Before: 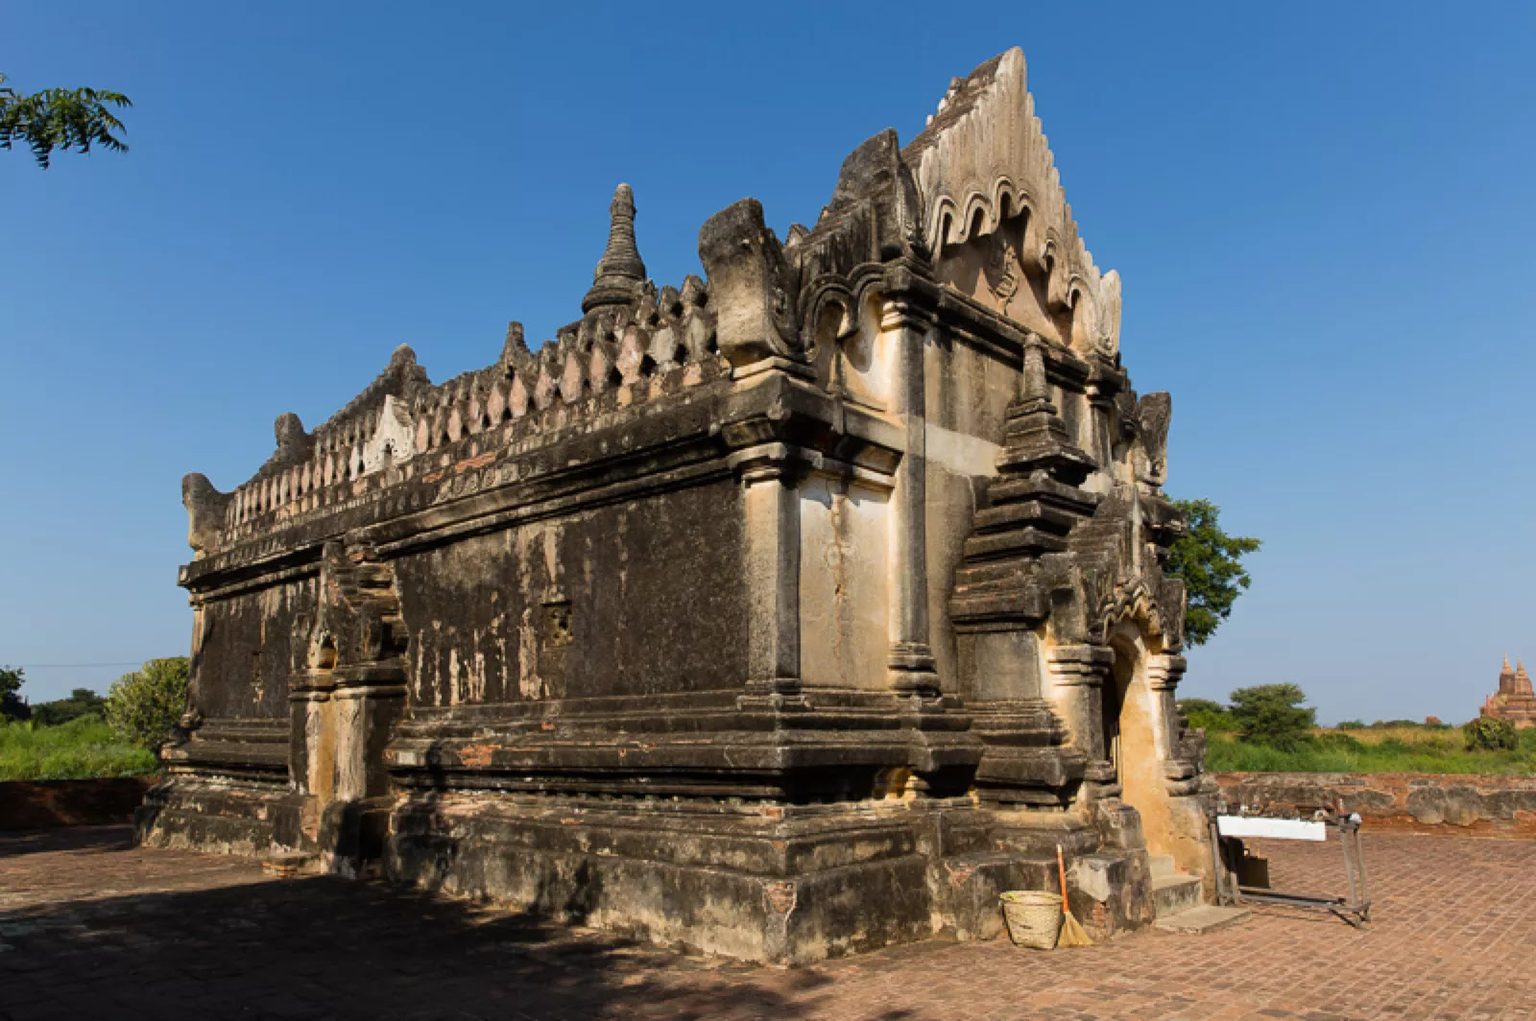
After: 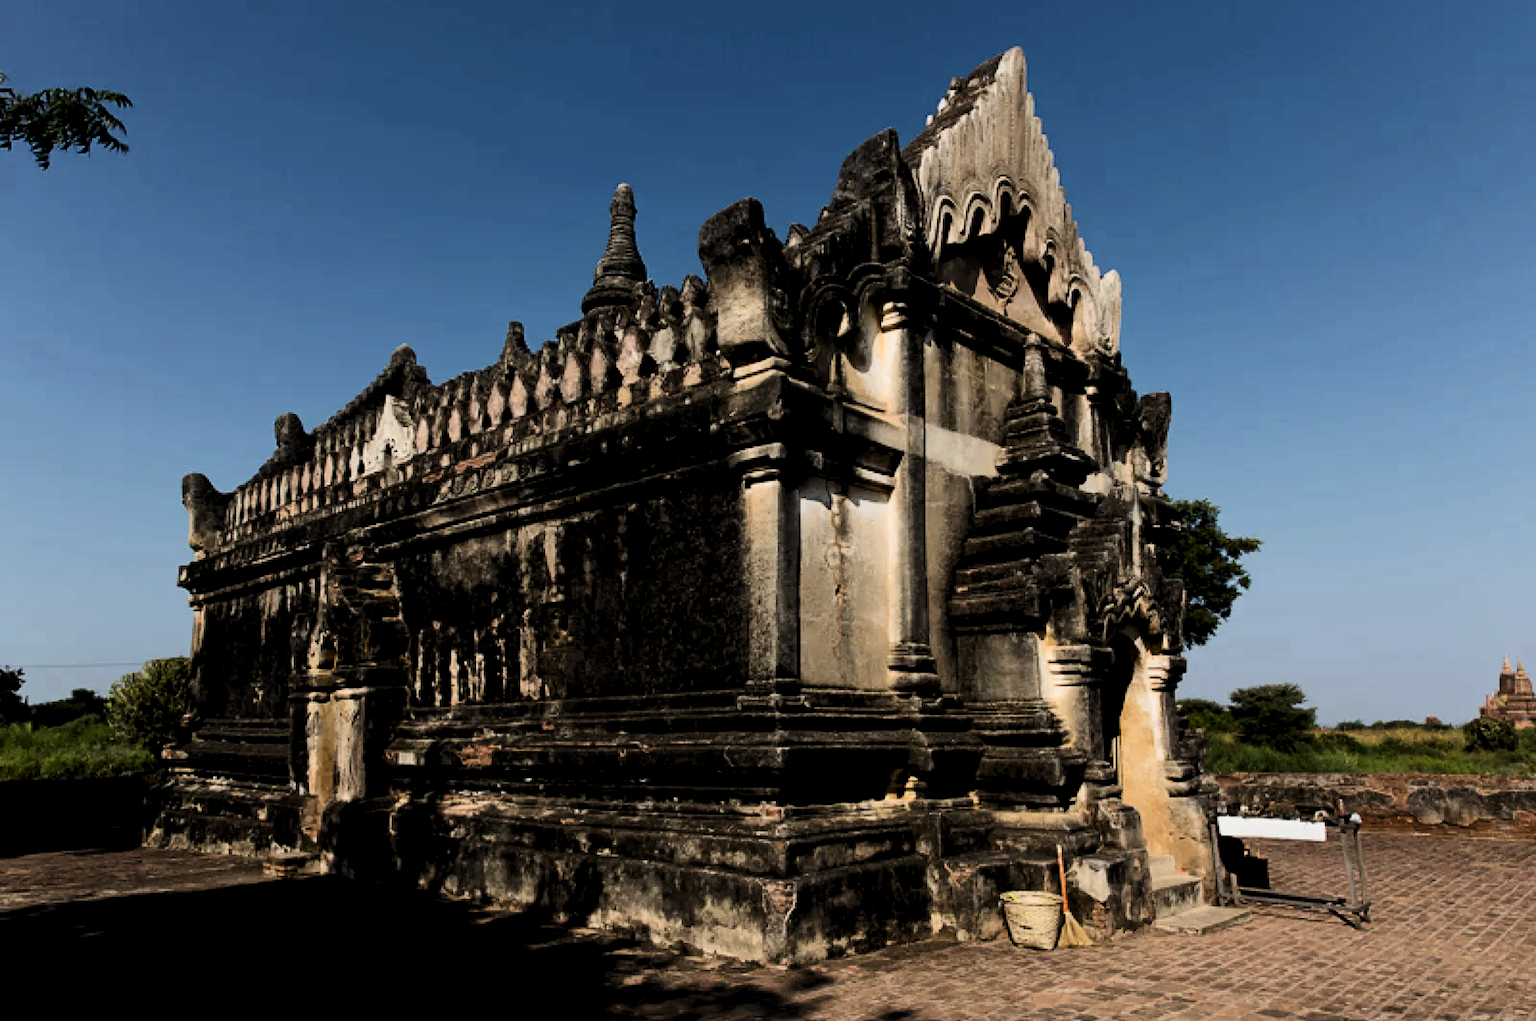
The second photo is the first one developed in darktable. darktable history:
exposure: black level correction 0.001, exposure -0.2 EV, compensate highlight preservation false
levels: levels [0.116, 0.574, 1]
contrast brightness saturation: contrast 0.28
